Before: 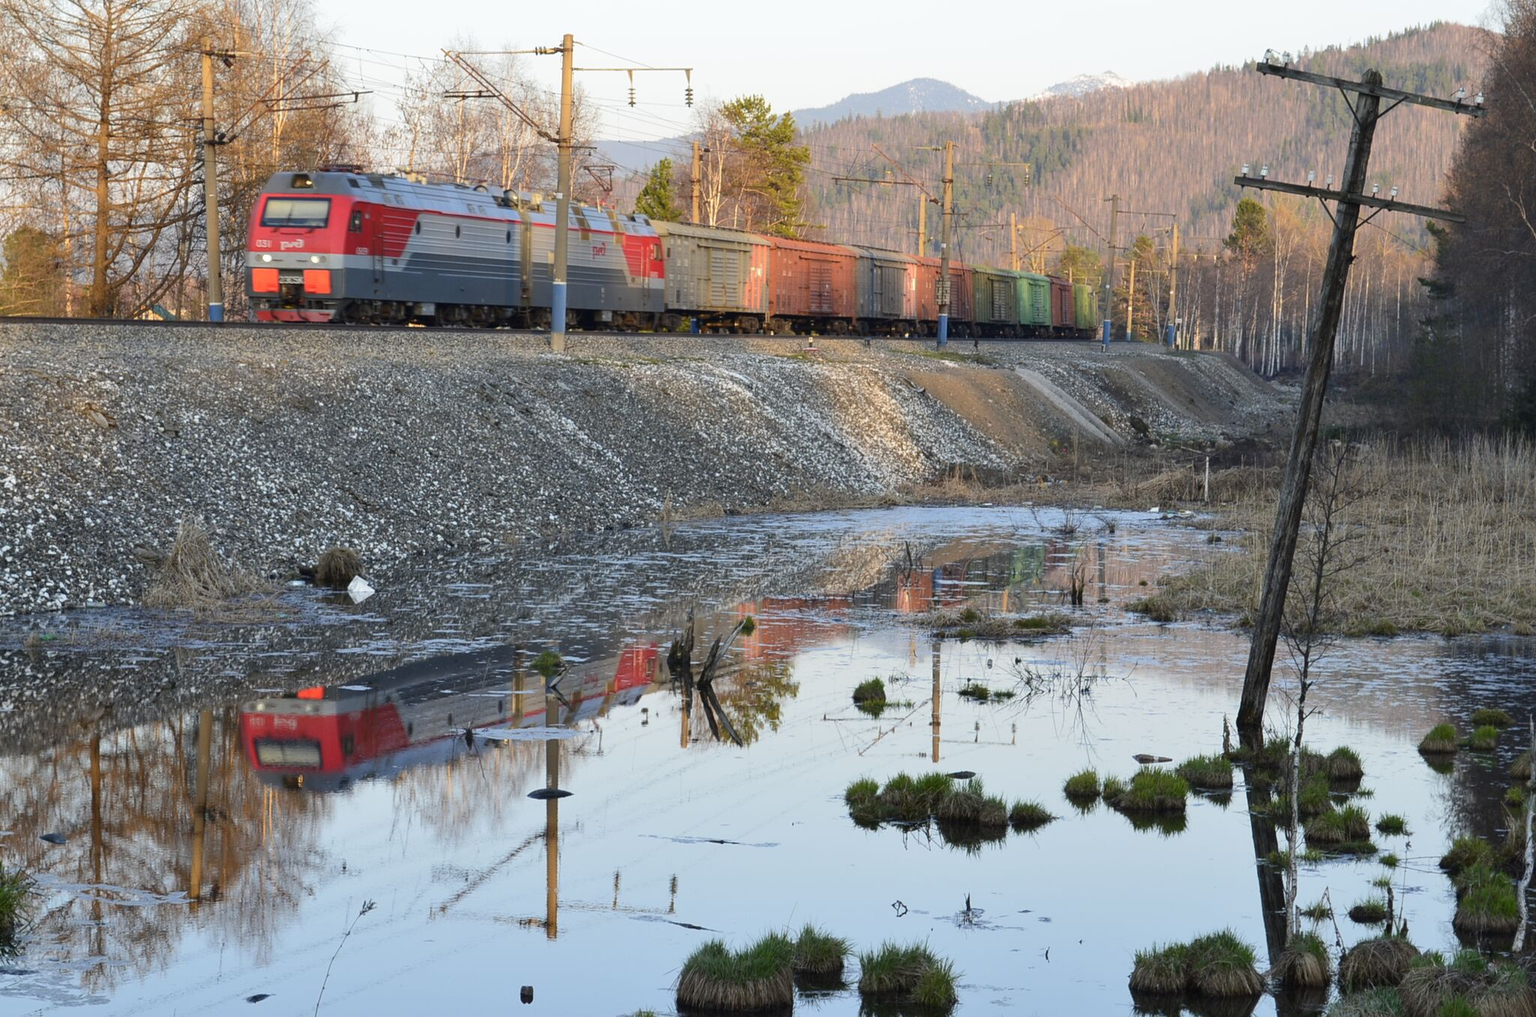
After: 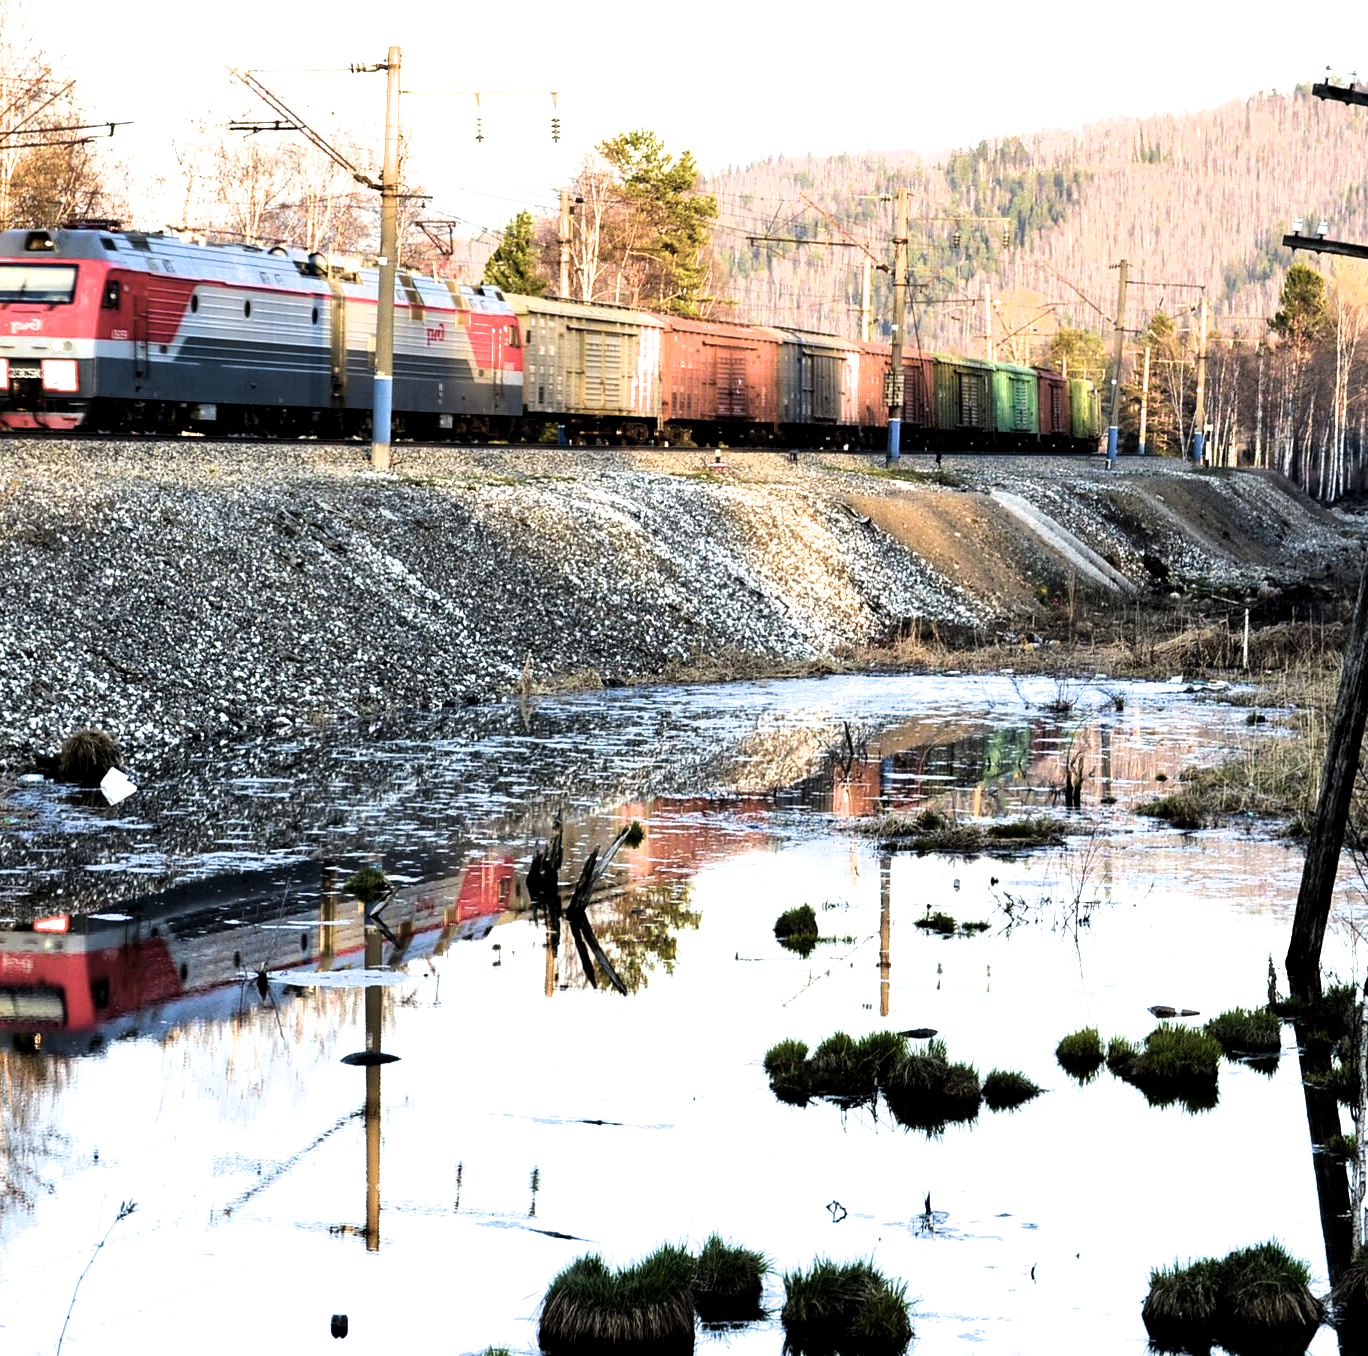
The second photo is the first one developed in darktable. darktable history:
exposure: exposure 0.2 EV, compensate highlight preservation false
velvia: strength 50%
filmic rgb: black relative exposure -8.2 EV, white relative exposure 2.2 EV, threshold 3 EV, hardness 7.11, latitude 85.74%, contrast 1.696, highlights saturation mix -4%, shadows ↔ highlights balance -2.69%, color science v5 (2021), contrast in shadows safe, contrast in highlights safe, enable highlight reconstruction true
local contrast: mode bilateral grid, contrast 20, coarseness 50, detail 120%, midtone range 0.2
crop and rotate: left 17.732%, right 15.423%
white balance: red 1.009, blue 0.985
tone equalizer: -8 EV -0.417 EV, -7 EV -0.389 EV, -6 EV -0.333 EV, -5 EV -0.222 EV, -3 EV 0.222 EV, -2 EV 0.333 EV, -1 EV 0.389 EV, +0 EV 0.417 EV, edges refinement/feathering 500, mask exposure compensation -1.57 EV, preserve details no
